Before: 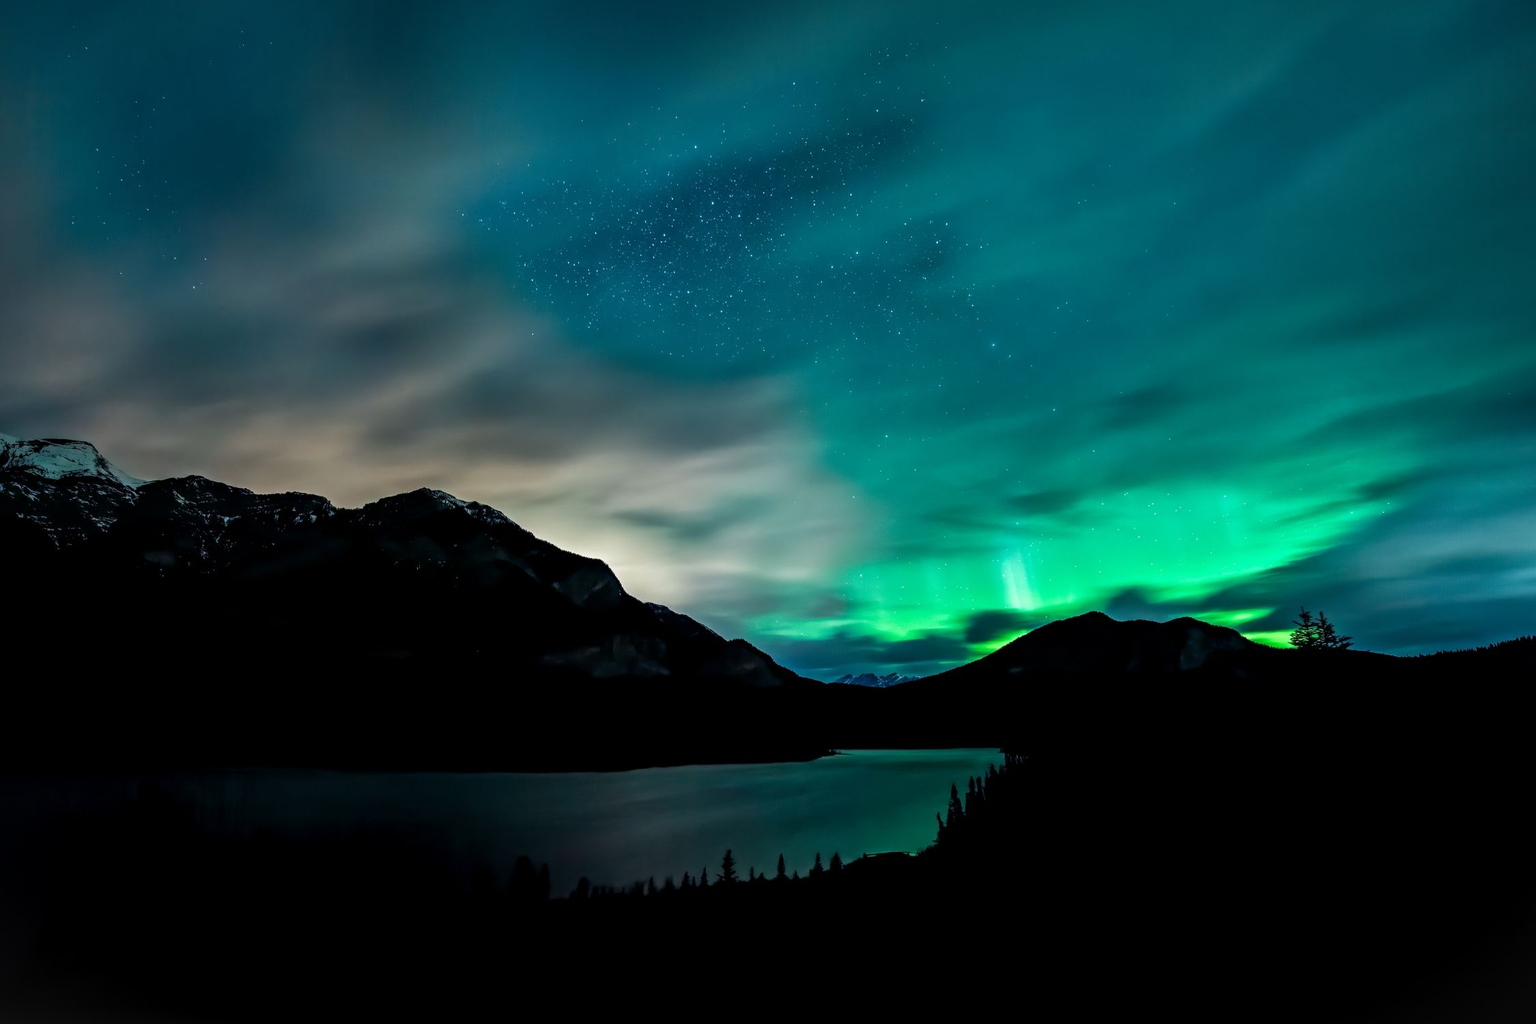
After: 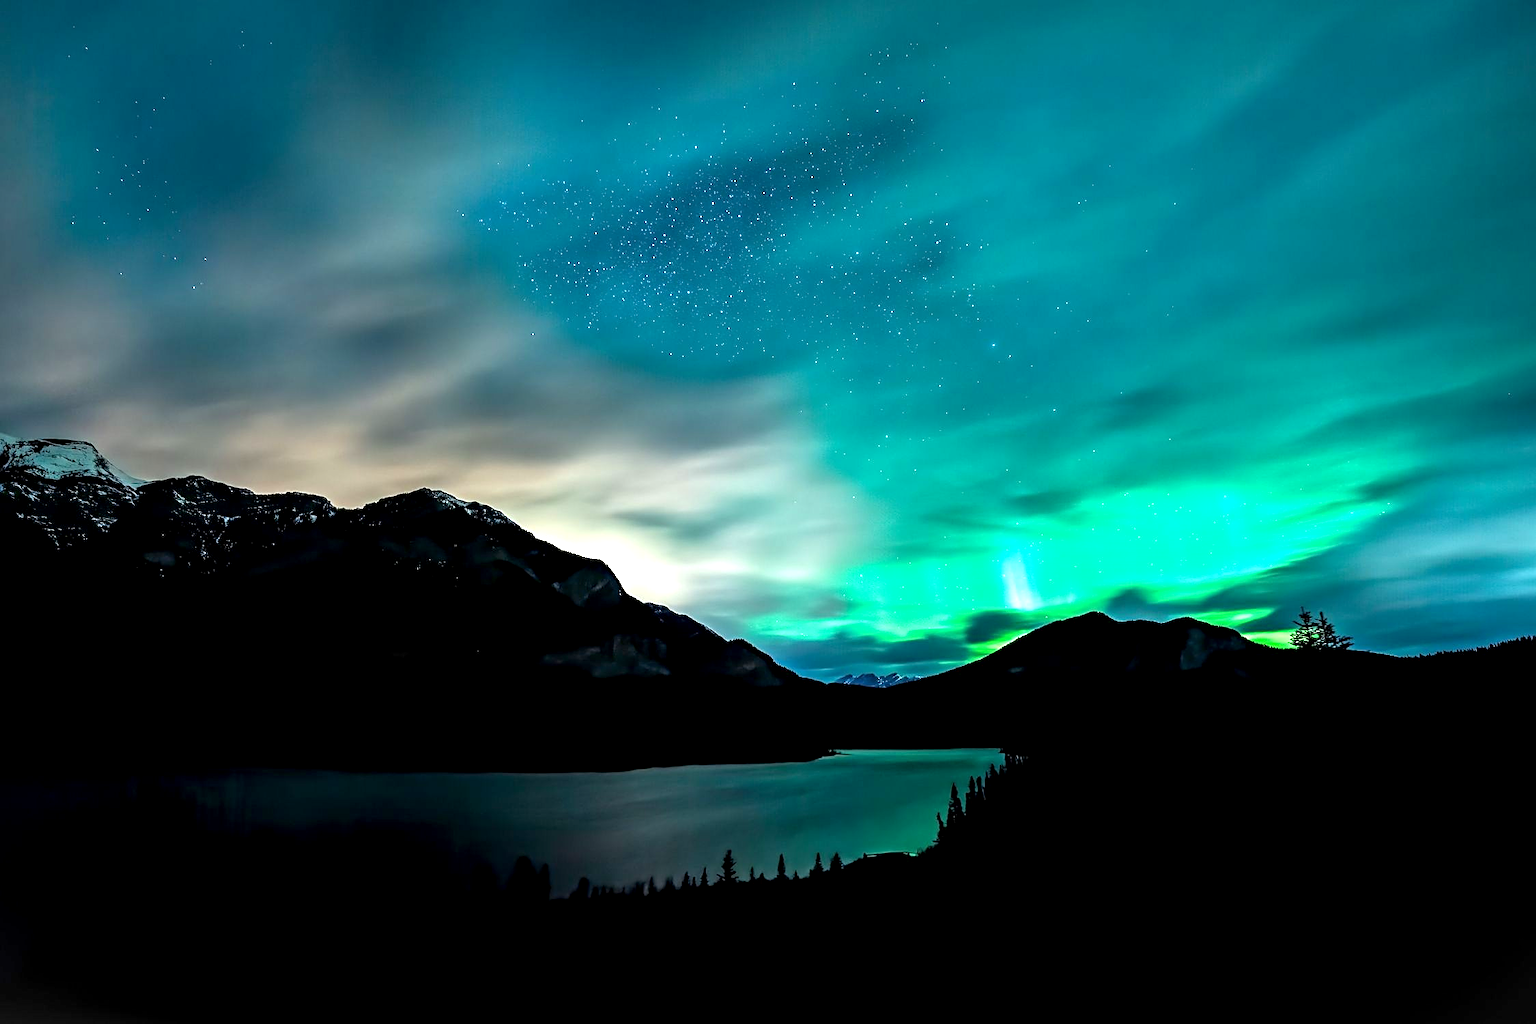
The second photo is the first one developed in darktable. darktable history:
sharpen: on, module defaults
exposure: black level correction 0.001, exposure 1.116 EV, compensate highlight preservation false
